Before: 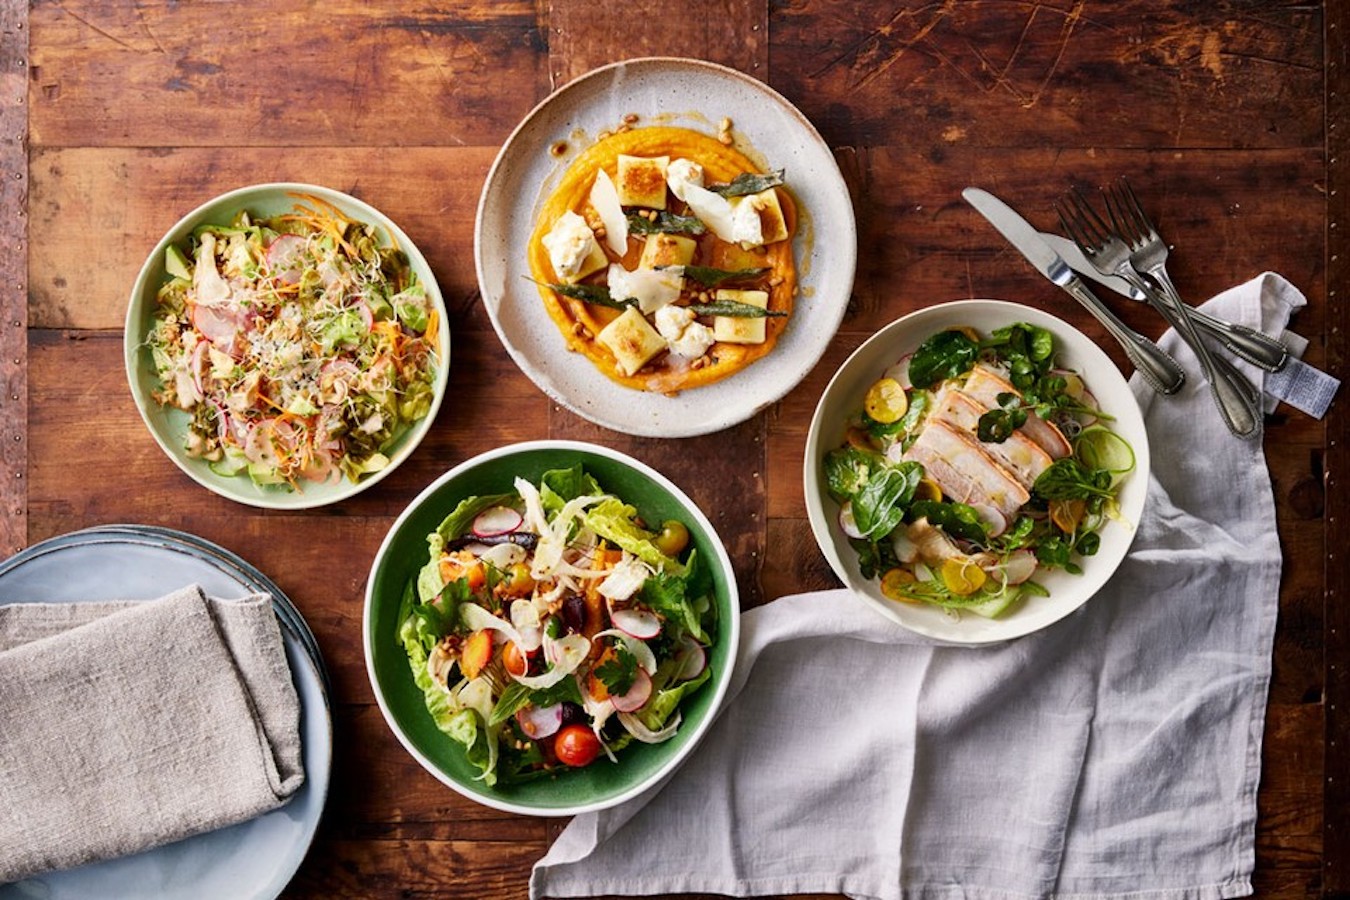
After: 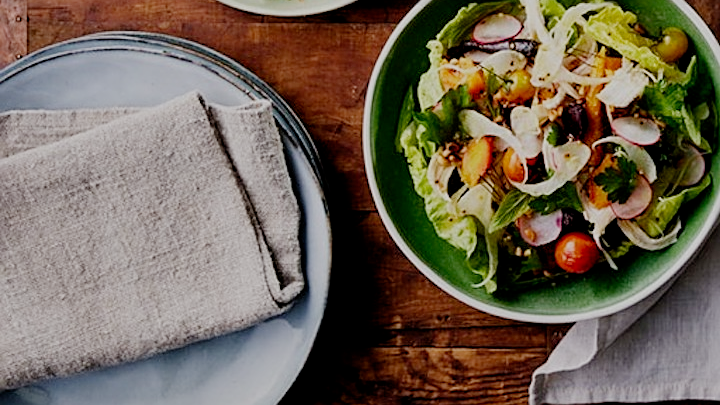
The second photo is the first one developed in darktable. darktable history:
crop and rotate: top 54.778%, right 46.61%, bottom 0.159%
exposure: black level correction 0.001, exposure 0.5 EV, compensate exposure bias true, compensate highlight preservation false
filmic rgb: middle gray luminance 30%, black relative exposure -9 EV, white relative exposure 7 EV, threshold 6 EV, target black luminance 0%, hardness 2.94, latitude 2.04%, contrast 0.963, highlights saturation mix 5%, shadows ↔ highlights balance 12.16%, add noise in highlights 0, preserve chrominance no, color science v3 (2019), use custom middle-gray values true, iterations of high-quality reconstruction 0, contrast in highlights soft, enable highlight reconstruction true
sharpen: on, module defaults
